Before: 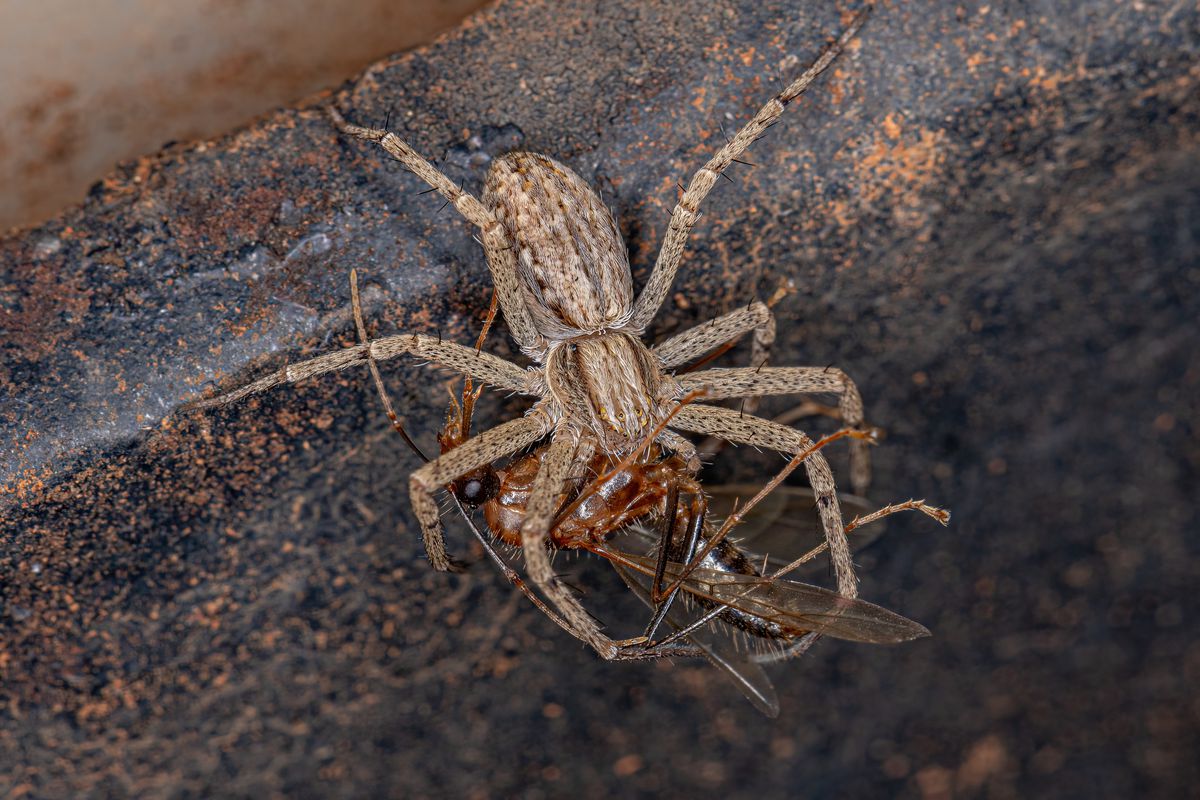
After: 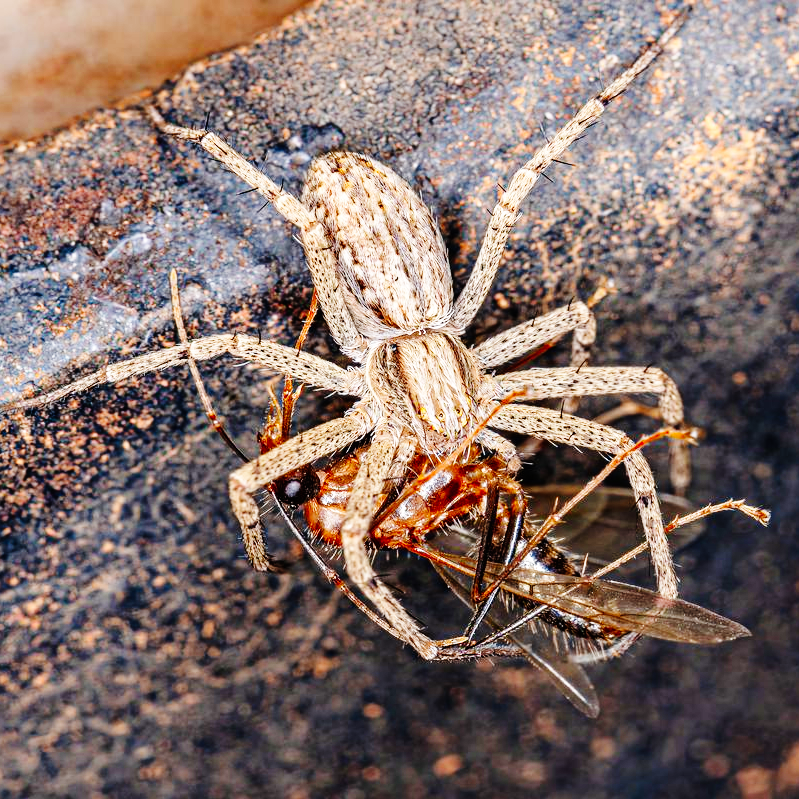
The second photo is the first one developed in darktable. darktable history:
crop and rotate: left 15.055%, right 18.278%
base curve: curves: ch0 [(0, 0) (0, 0) (0.002, 0.001) (0.008, 0.003) (0.019, 0.011) (0.037, 0.037) (0.064, 0.11) (0.102, 0.232) (0.152, 0.379) (0.216, 0.524) (0.296, 0.665) (0.394, 0.789) (0.512, 0.881) (0.651, 0.945) (0.813, 0.986) (1, 1)], preserve colors none
exposure: black level correction 0, exposure 0.4 EV, compensate exposure bias true, compensate highlight preservation false
